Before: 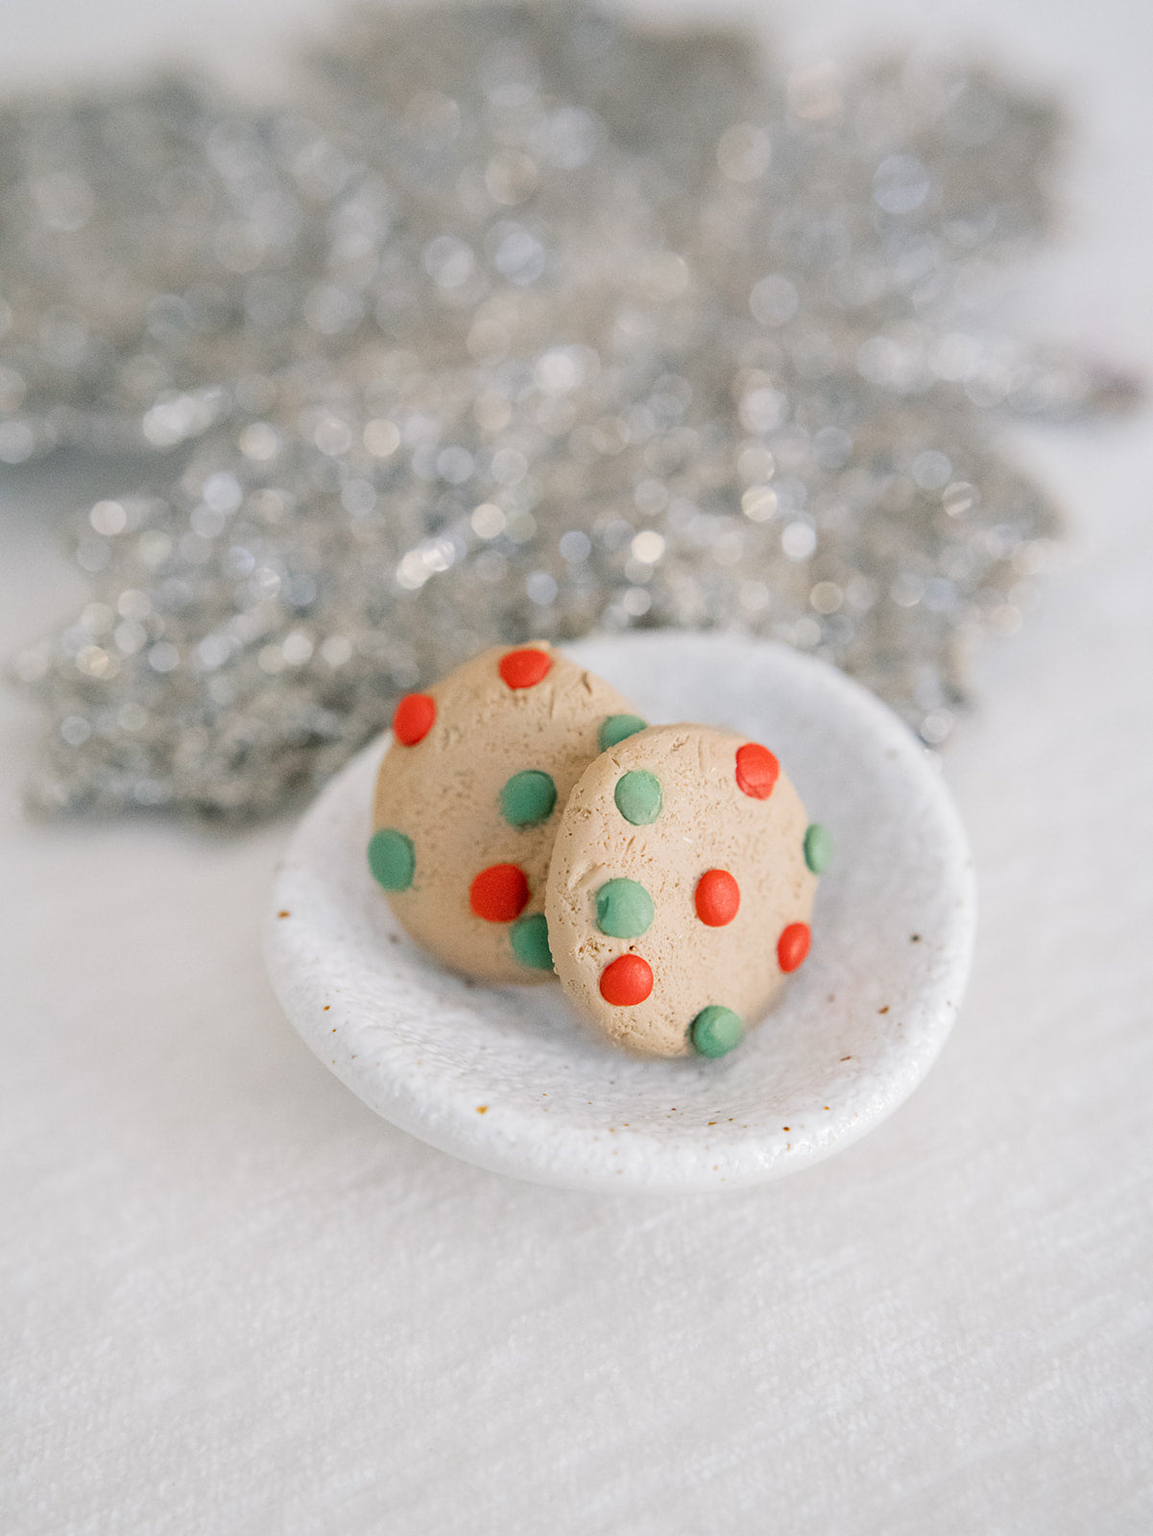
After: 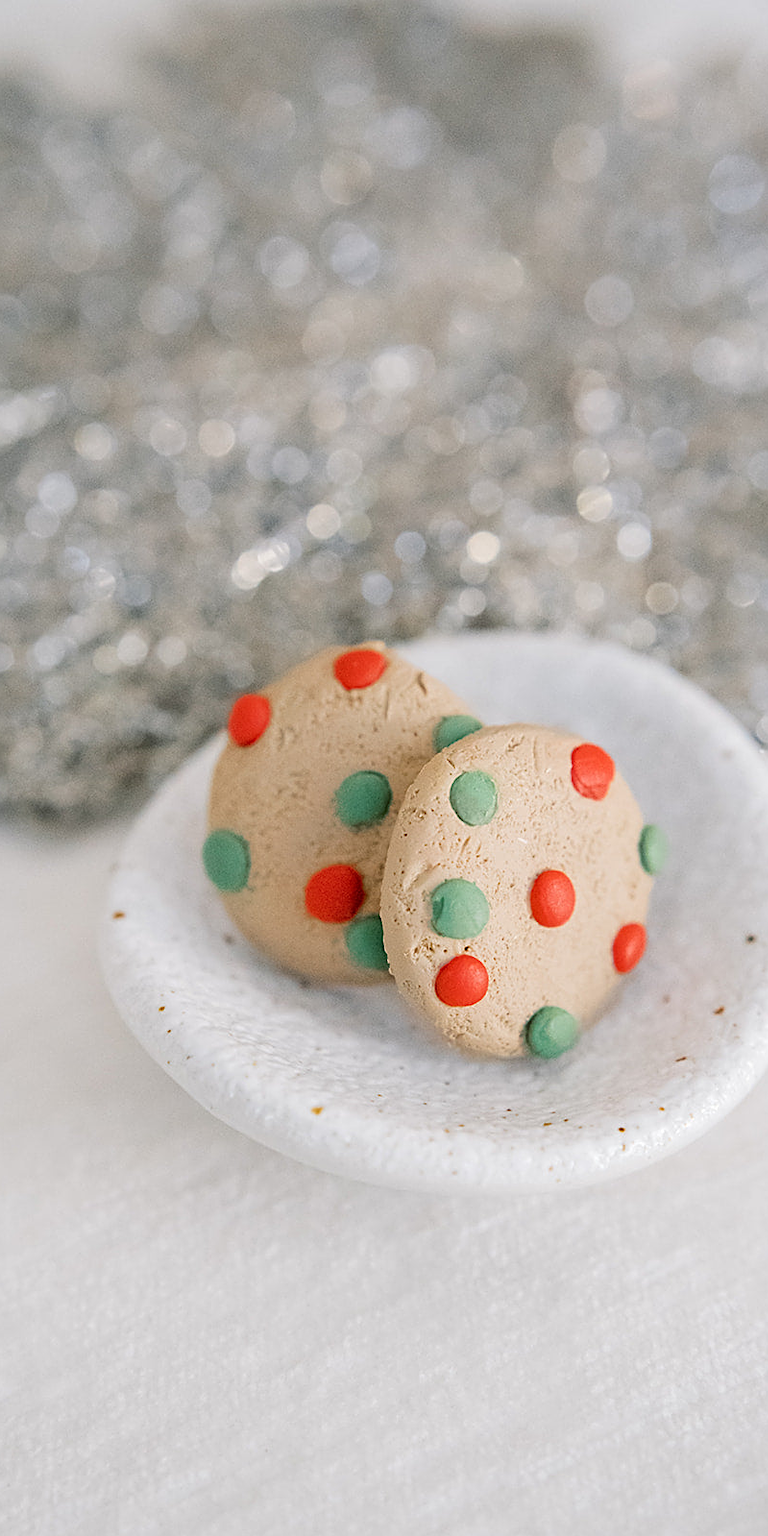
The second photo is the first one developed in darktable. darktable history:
crop and rotate: left 14.404%, right 18.968%
sharpen: on, module defaults
